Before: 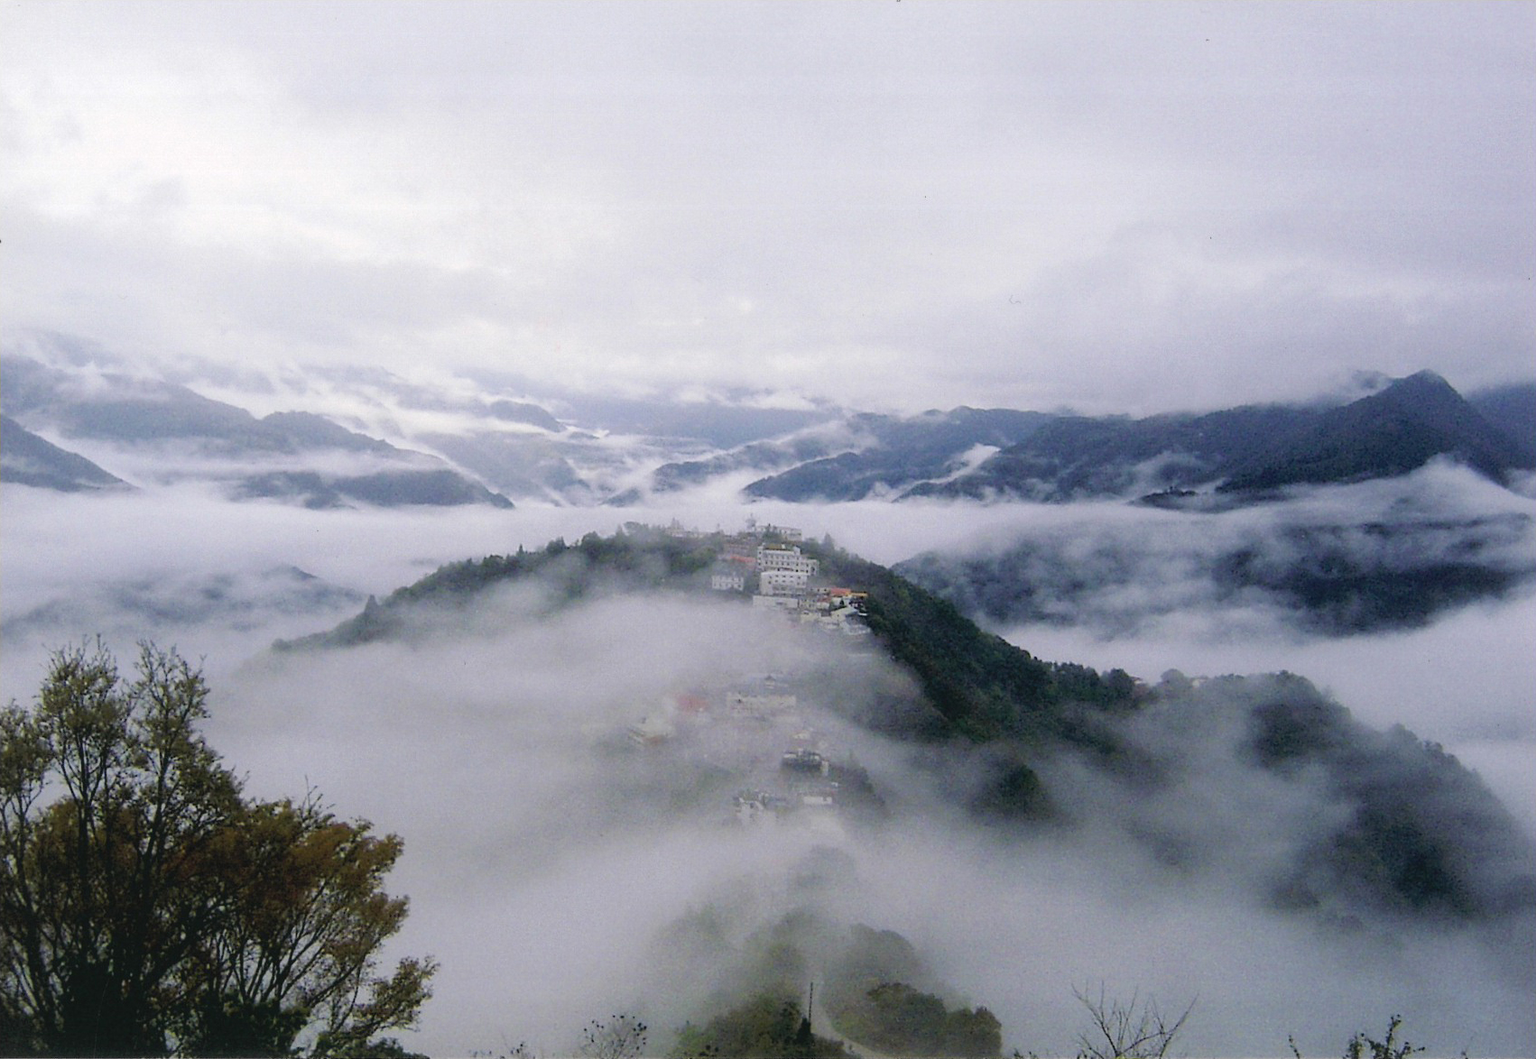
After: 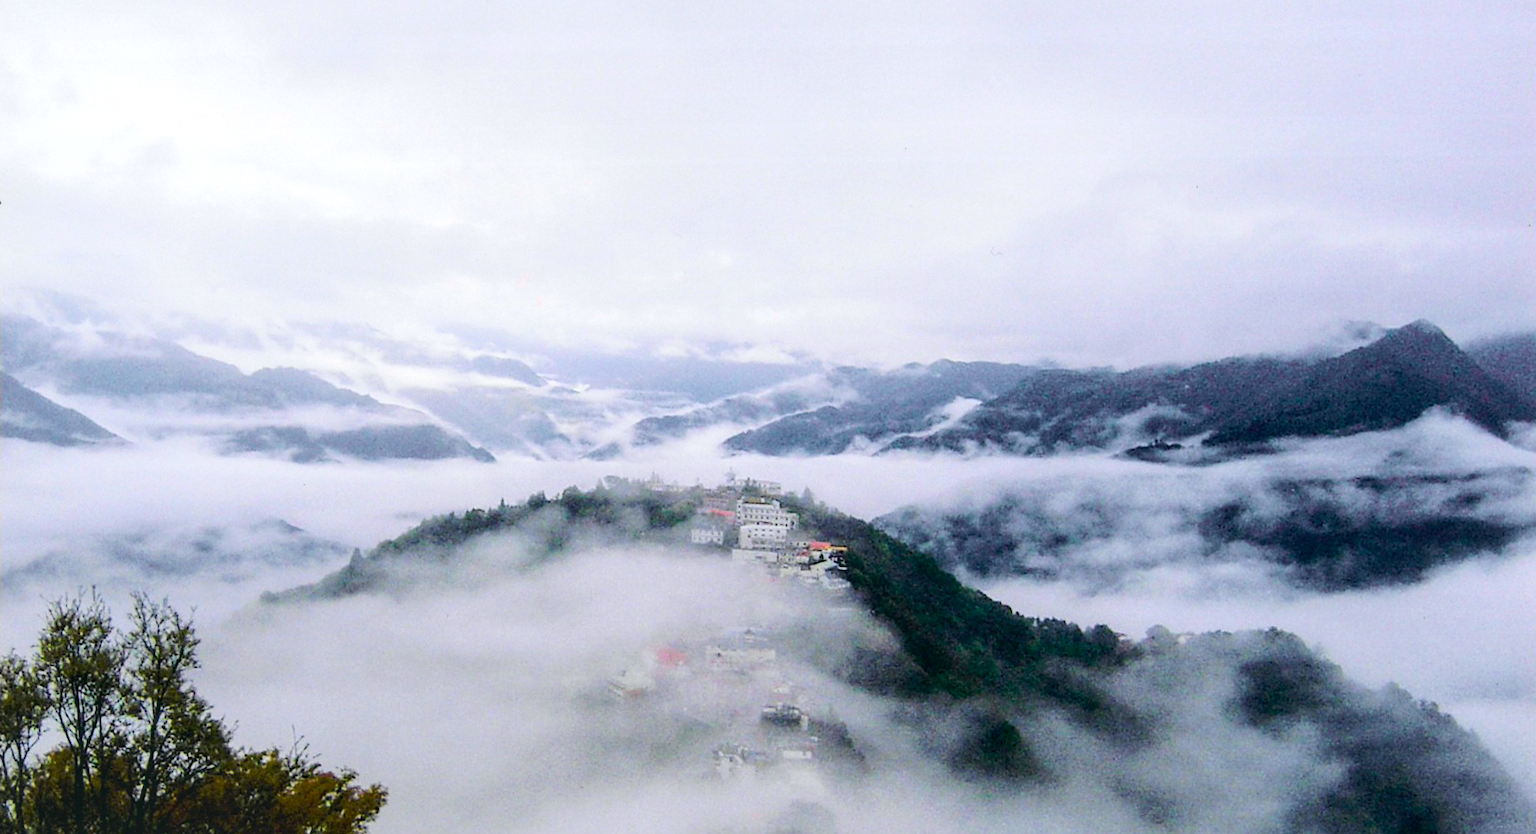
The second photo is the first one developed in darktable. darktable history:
crop: top 5.667%, bottom 17.637%
tone curve: curves: ch0 [(0, 0.023) (0.103, 0.087) (0.277, 0.28) (0.438, 0.547) (0.546, 0.678) (0.735, 0.843) (0.994, 1)]; ch1 [(0, 0) (0.371, 0.261) (0.465, 0.42) (0.488, 0.477) (0.512, 0.513) (0.542, 0.581) (0.574, 0.647) (0.636, 0.747) (1, 1)]; ch2 [(0, 0) (0.369, 0.388) (0.449, 0.431) (0.478, 0.471) (0.516, 0.517) (0.575, 0.642) (0.649, 0.726) (1, 1)], color space Lab, independent channels, preserve colors none
rotate and perspective: lens shift (horizontal) -0.055, automatic cropping off
local contrast: detail 130%
